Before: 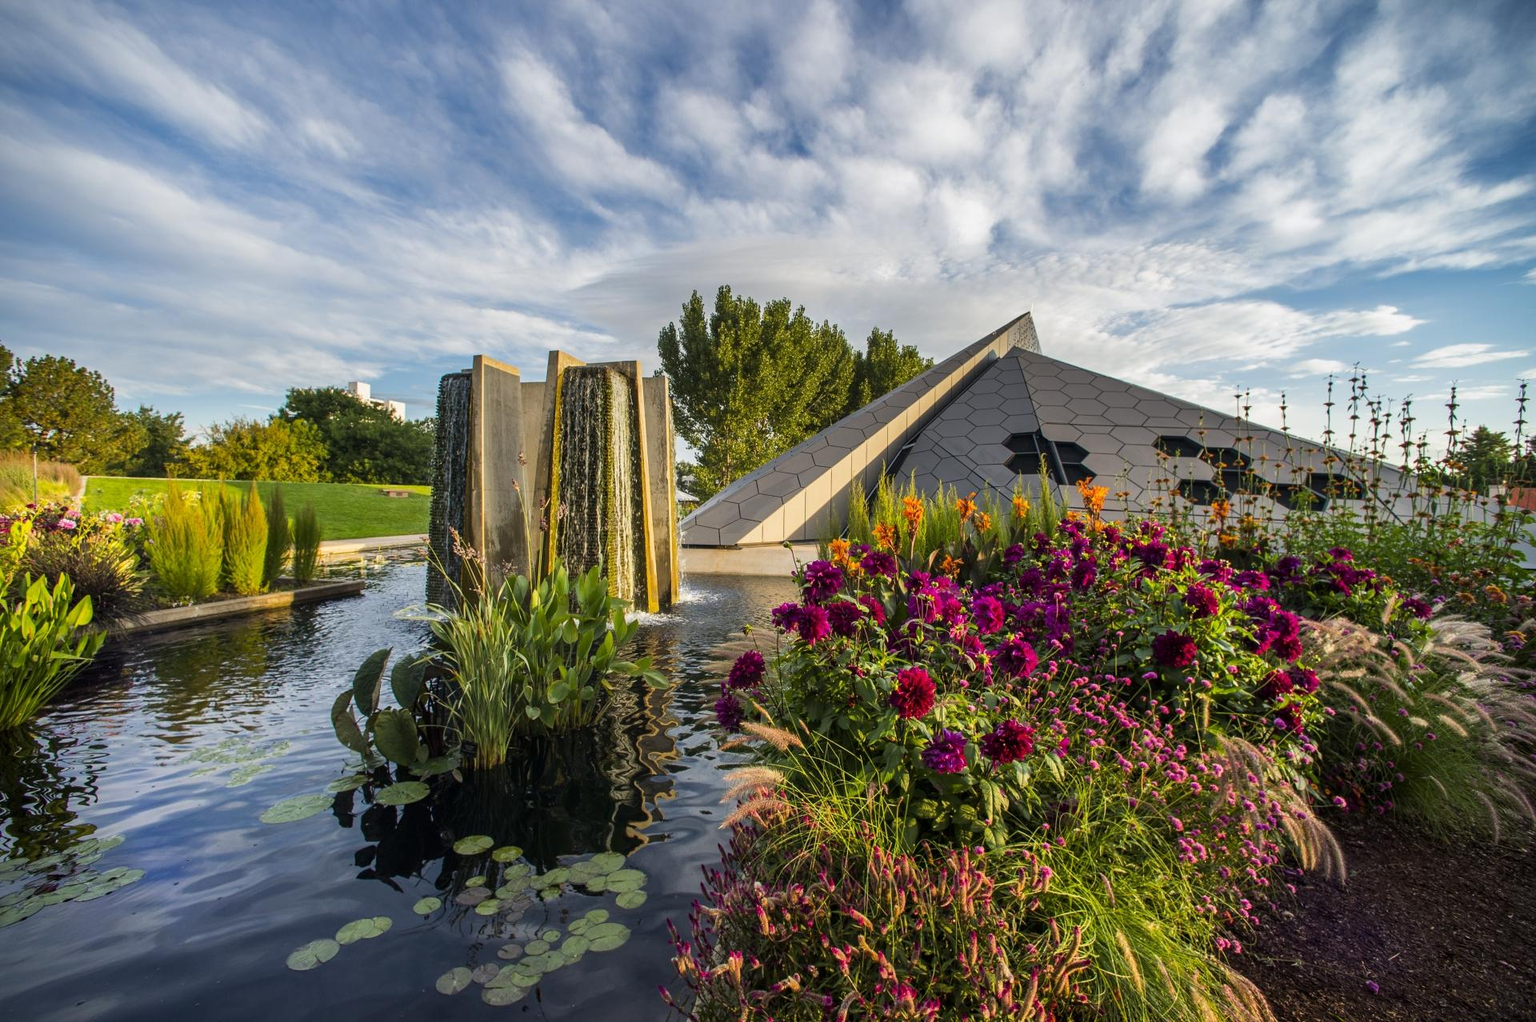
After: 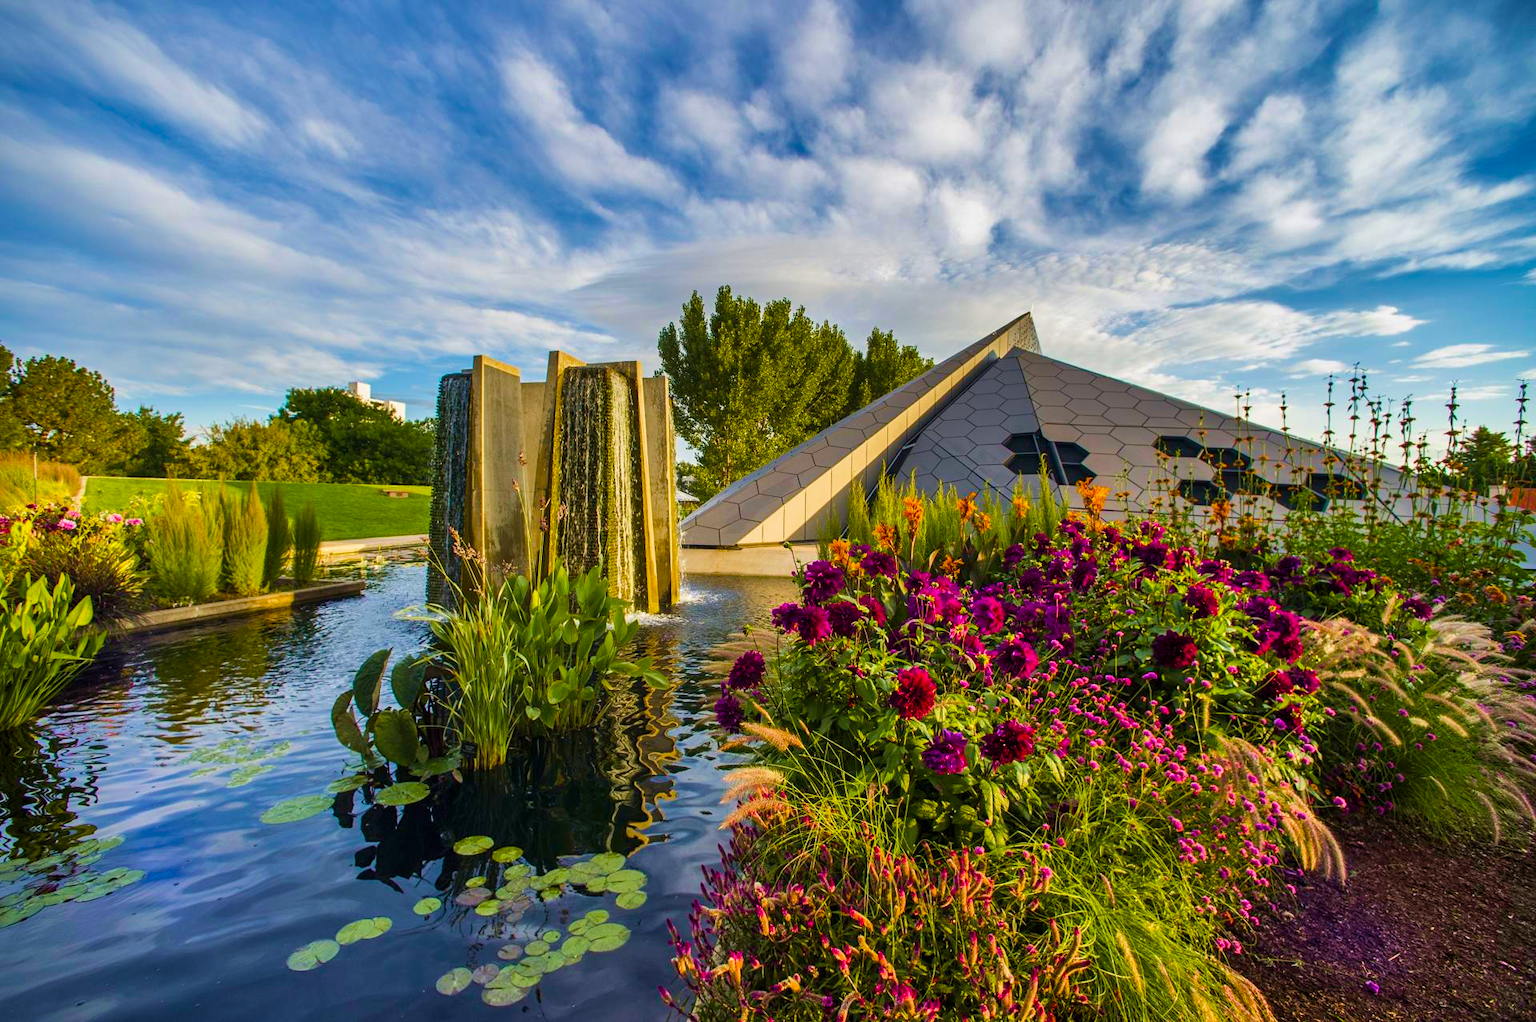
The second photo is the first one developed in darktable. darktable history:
shadows and highlights: highlights color adjustment 31.93%, soften with gaussian
color balance rgb: power › hue 314.64°, linear chroma grading › mid-tones 7.896%, perceptual saturation grading › global saturation 40.041%, perceptual saturation grading › highlights -25.343%, perceptual saturation grading › mid-tones 34.718%, perceptual saturation grading › shadows 35.218%, global vibrance 20%
velvia: strength 44.85%
